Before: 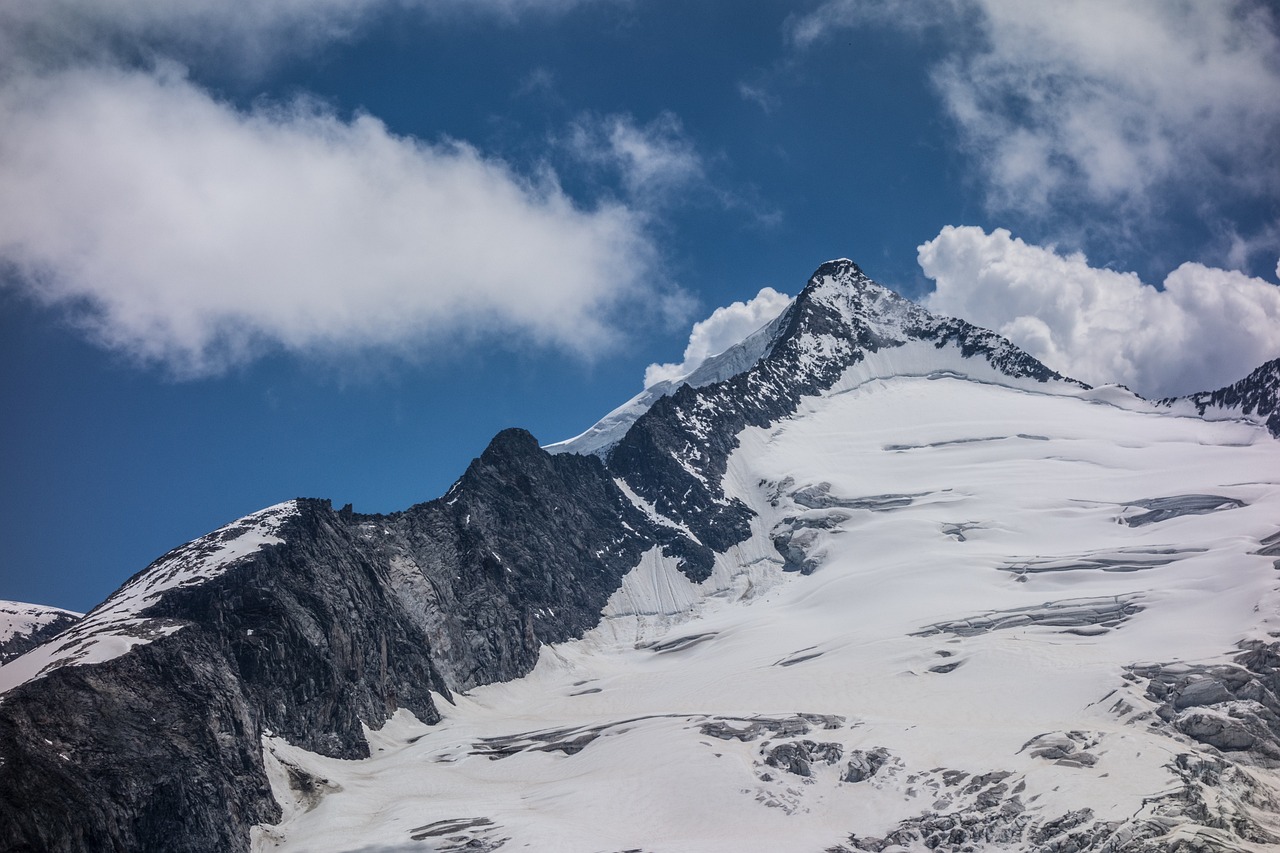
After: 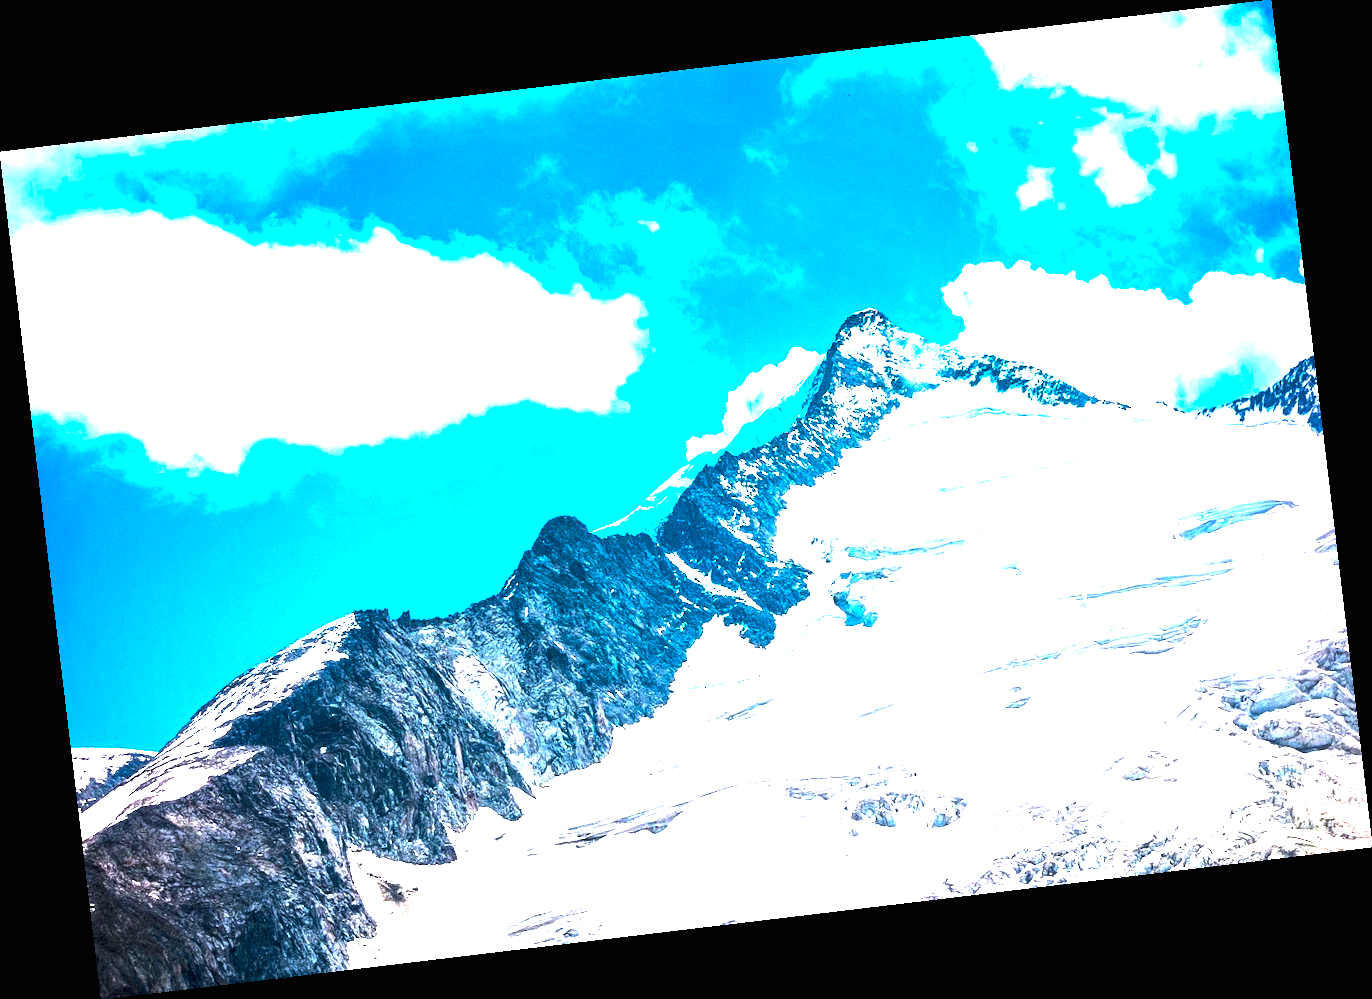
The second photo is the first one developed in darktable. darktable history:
exposure: black level correction 0, exposure 1.675 EV, compensate exposure bias true, compensate highlight preservation false
color balance rgb: linear chroma grading › highlights 100%, linear chroma grading › global chroma 23.41%, perceptual saturation grading › global saturation 35.38%, hue shift -10.68°, perceptual brilliance grading › highlights 47.25%, perceptual brilliance grading › mid-tones 22.2%, perceptual brilliance grading › shadows -5.93%
rotate and perspective: rotation -6.83°, automatic cropping off
